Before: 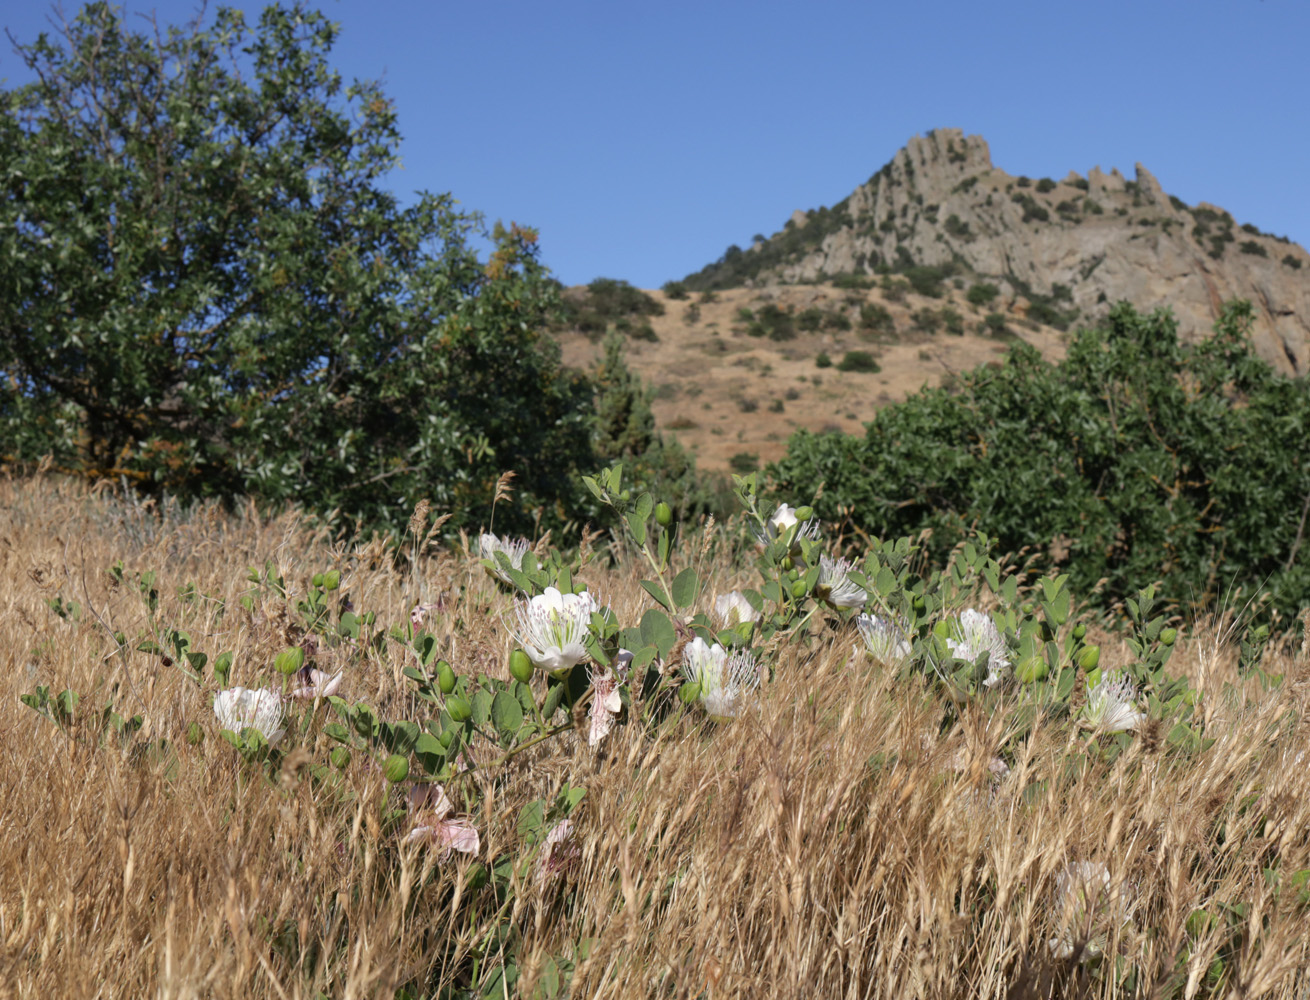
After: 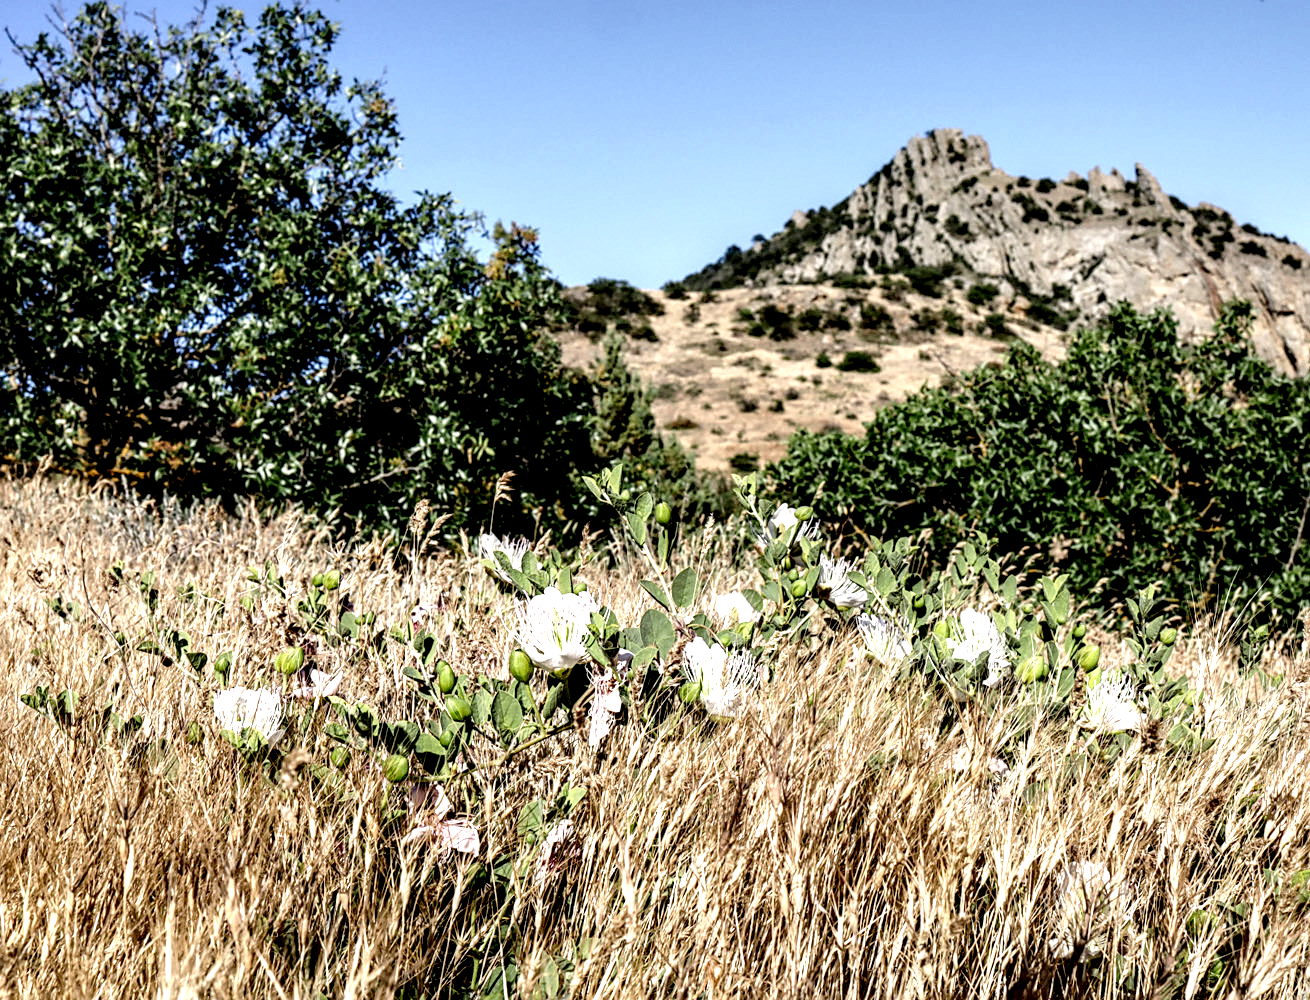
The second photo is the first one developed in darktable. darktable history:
base curve: curves: ch0 [(0, 0) (0.028, 0.03) (0.121, 0.232) (0.46, 0.748) (0.859, 0.968) (1, 1)], preserve colors none
sharpen: on, module defaults
local contrast: shadows 160%, detail 227%
